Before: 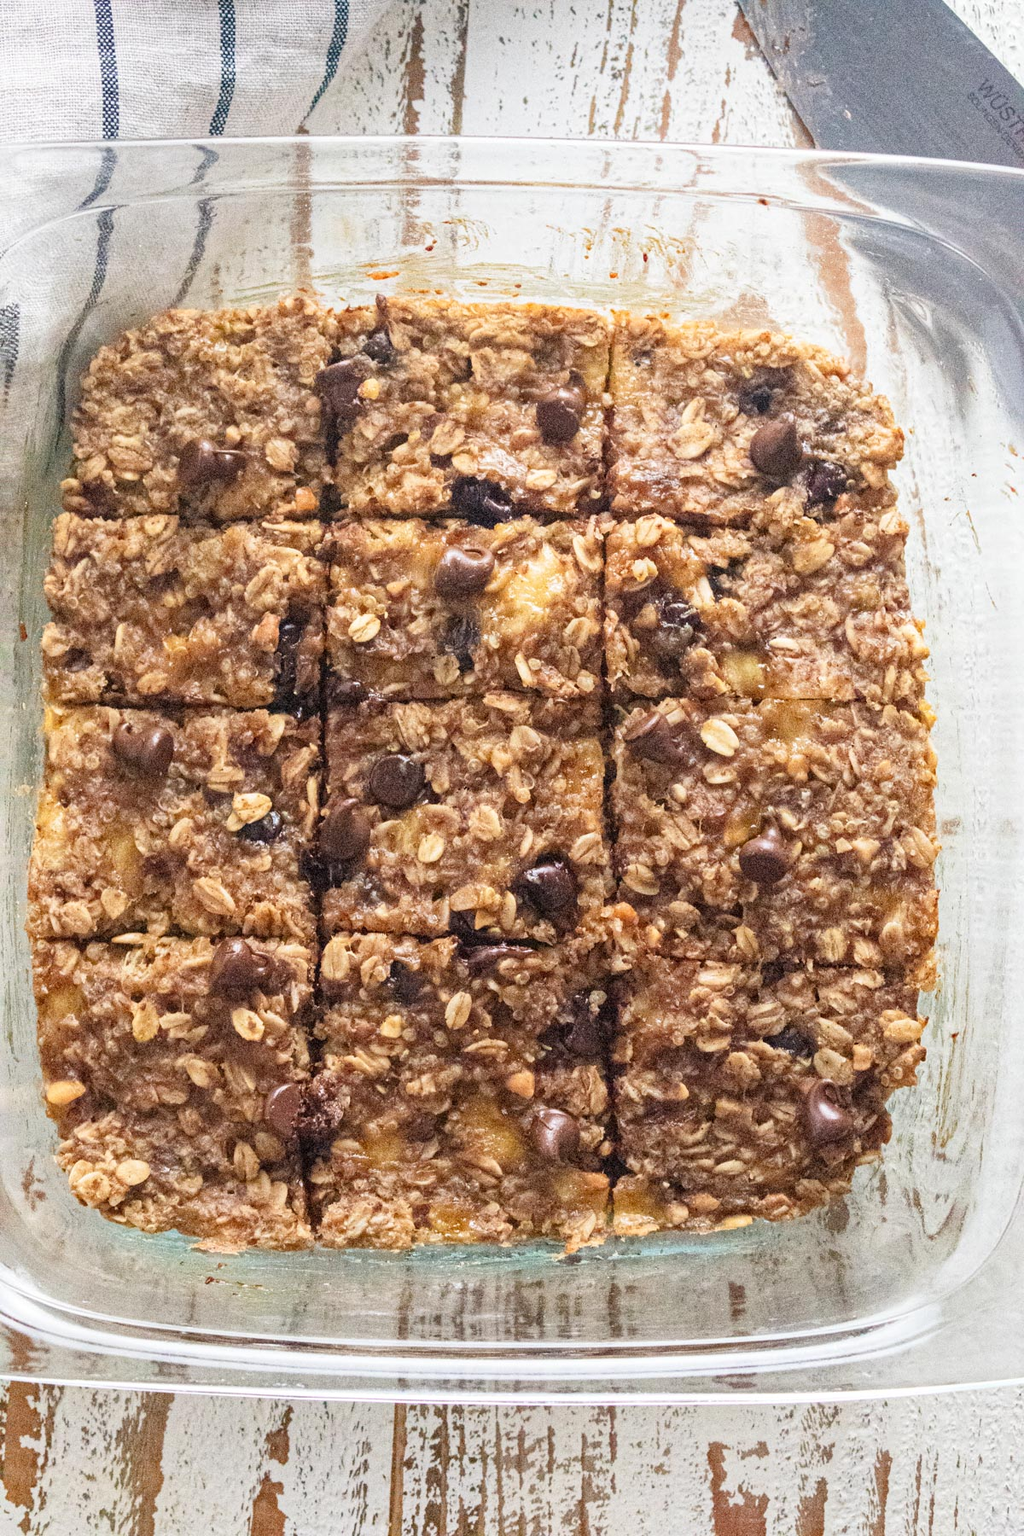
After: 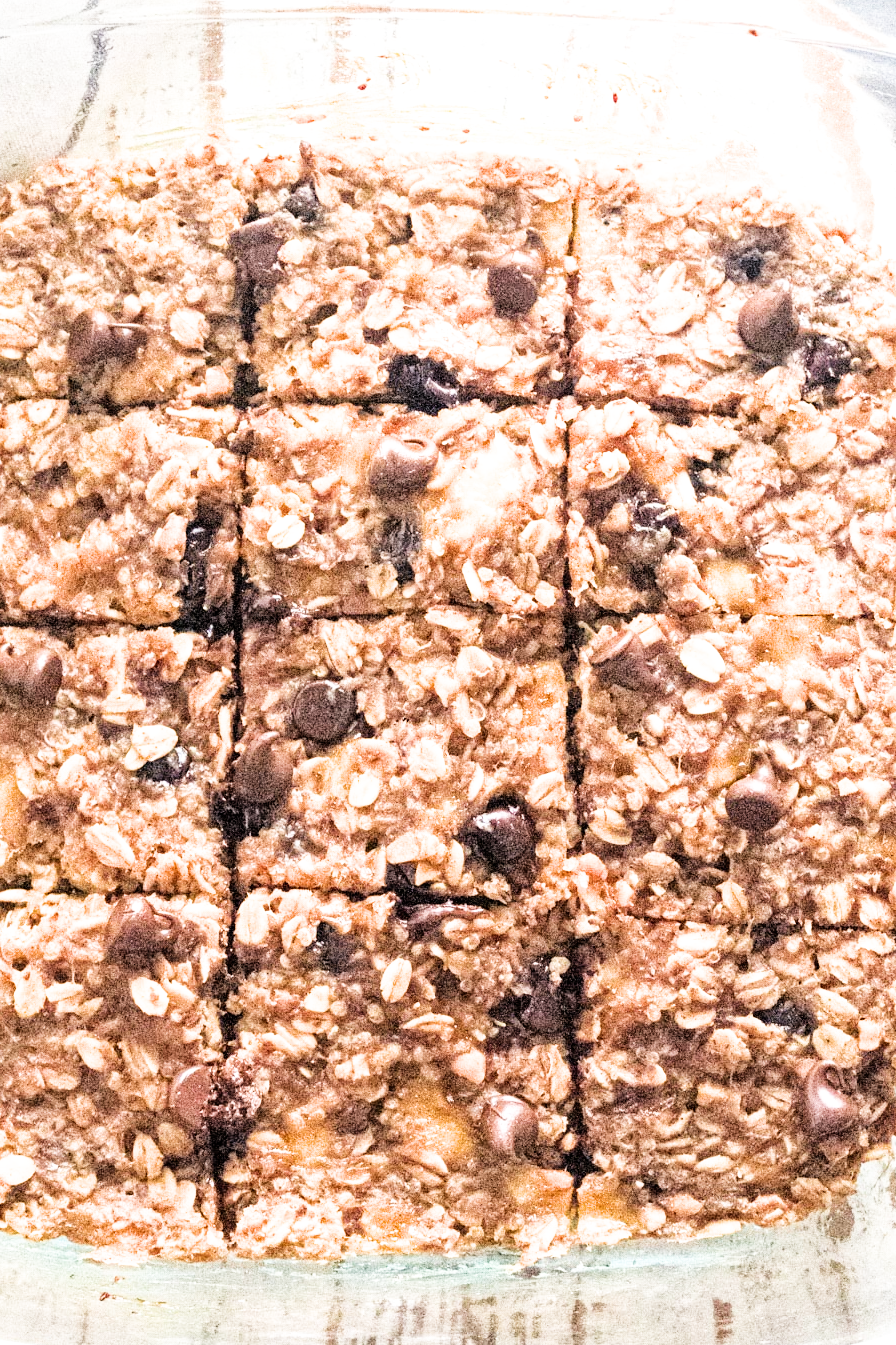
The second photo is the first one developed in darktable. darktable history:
crop and rotate: left 11.831%, top 11.346%, right 13.429%, bottom 13.899%
exposure: black level correction 0, exposure 1.388 EV, compensate exposure bias true, compensate highlight preservation false
filmic rgb: black relative exposure -5 EV, white relative exposure 3.5 EV, hardness 3.19, contrast 1.3, highlights saturation mix -50%
